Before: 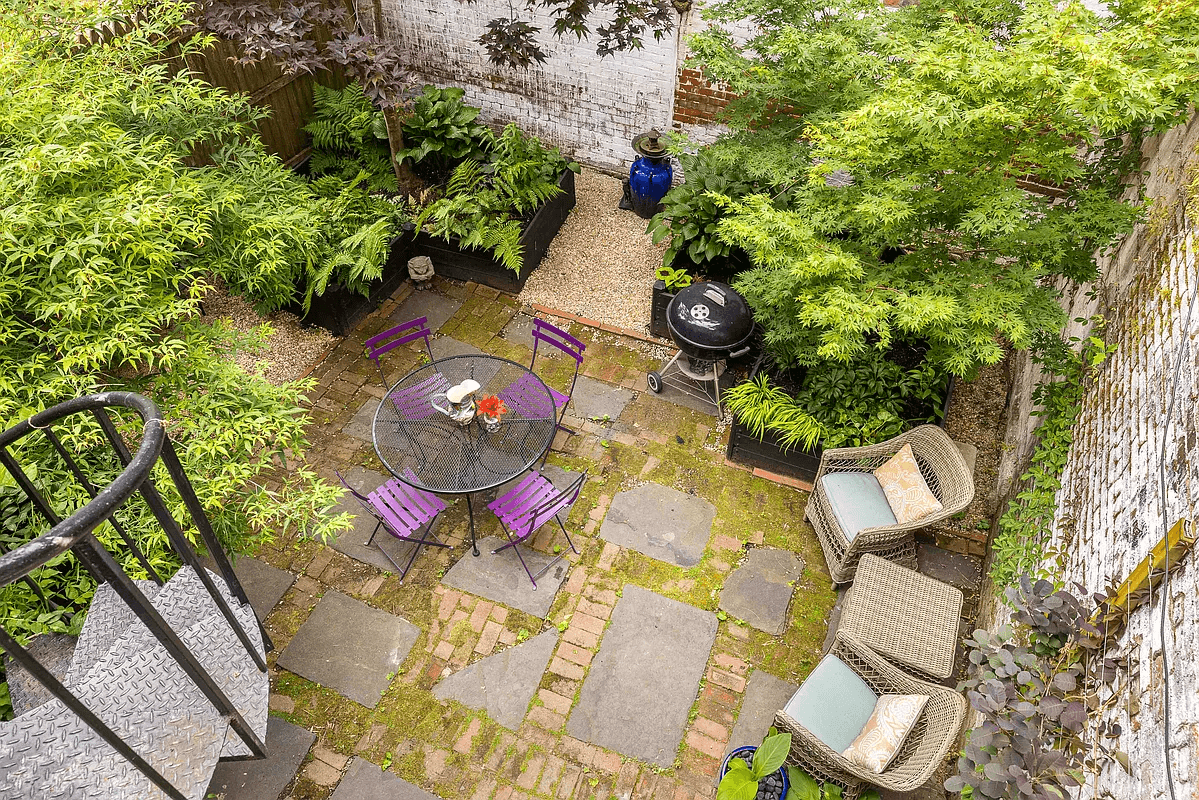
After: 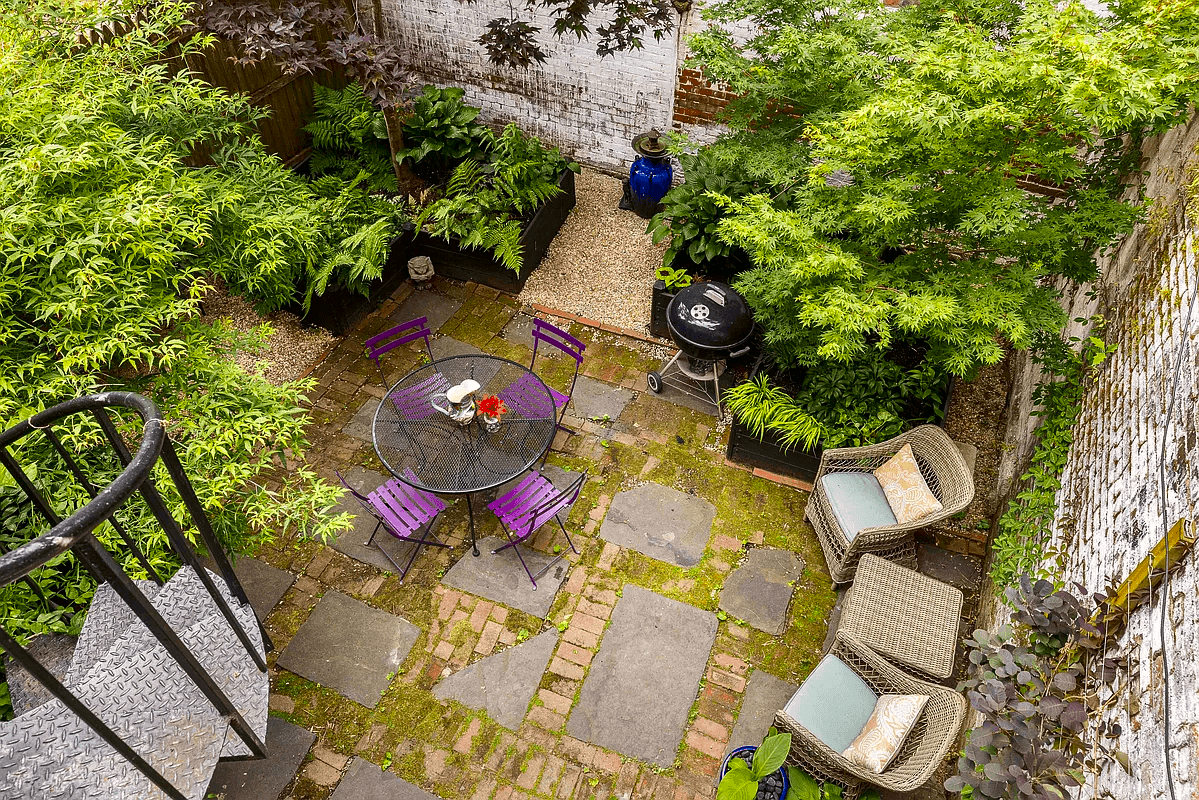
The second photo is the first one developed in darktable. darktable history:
contrast brightness saturation: contrast 0.07, brightness -0.148, saturation 0.12
